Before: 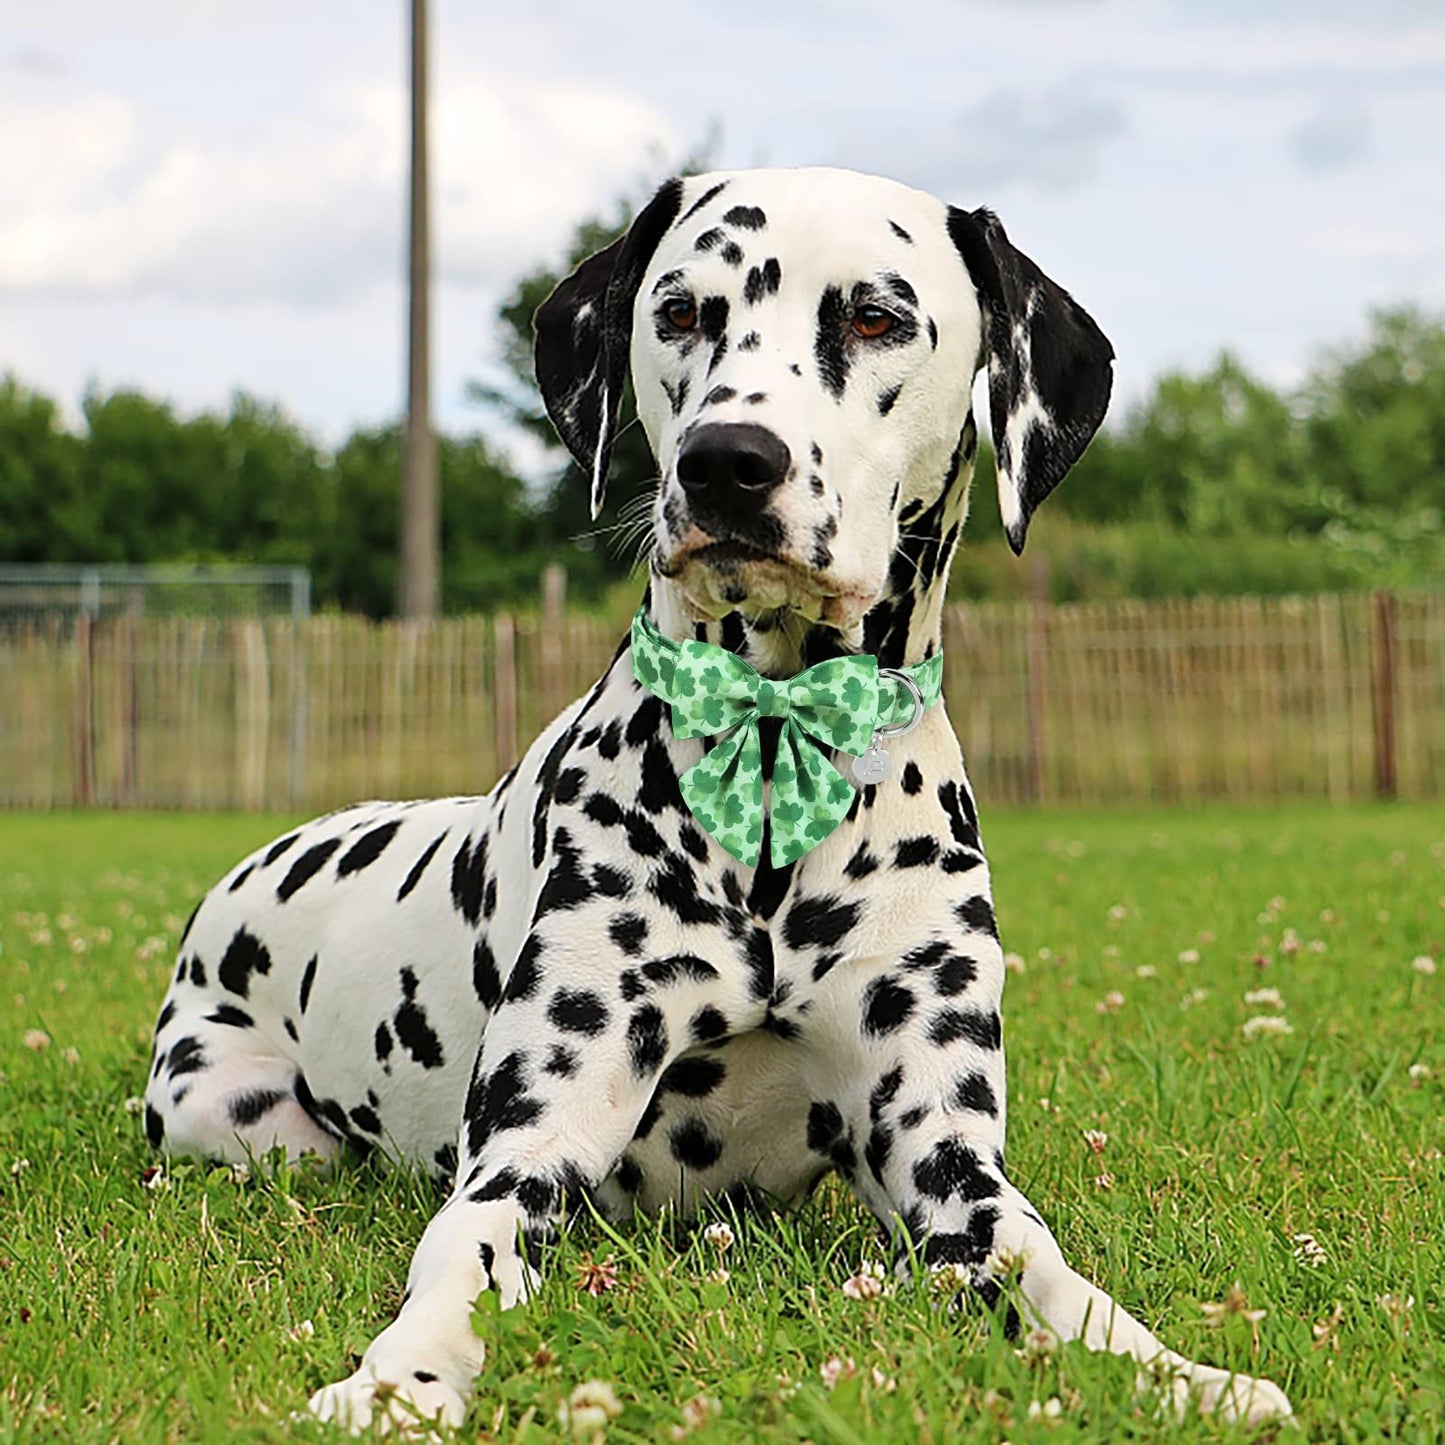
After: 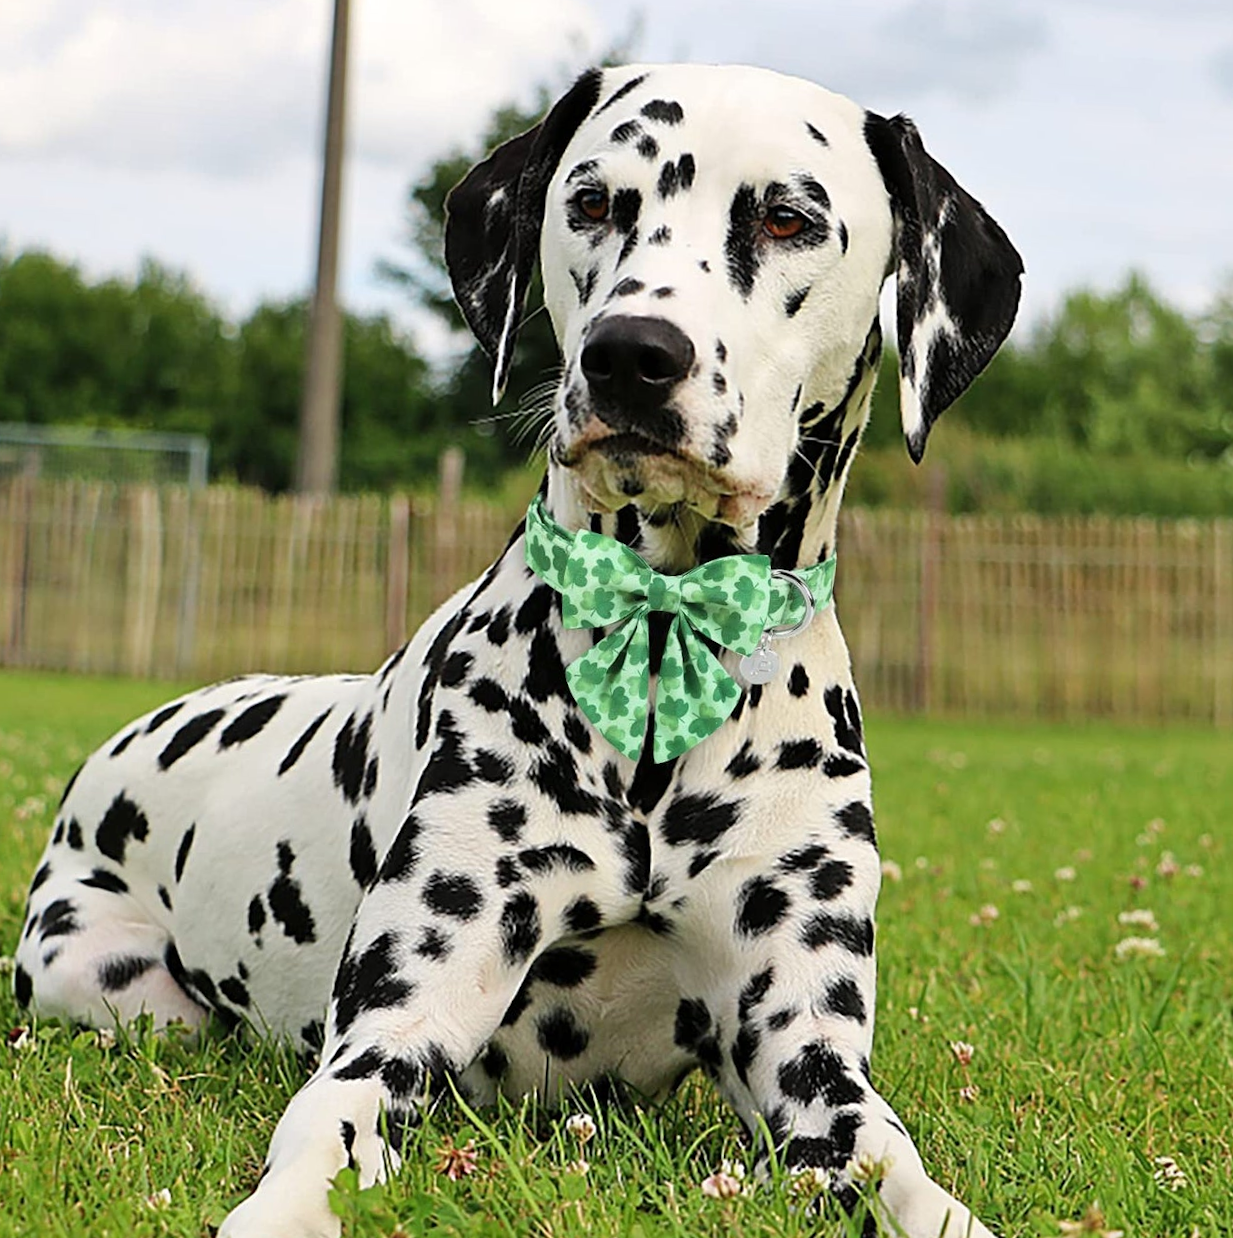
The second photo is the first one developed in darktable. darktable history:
crop and rotate: angle -3.13°, left 5.403%, top 5.226%, right 4.725%, bottom 4.523%
